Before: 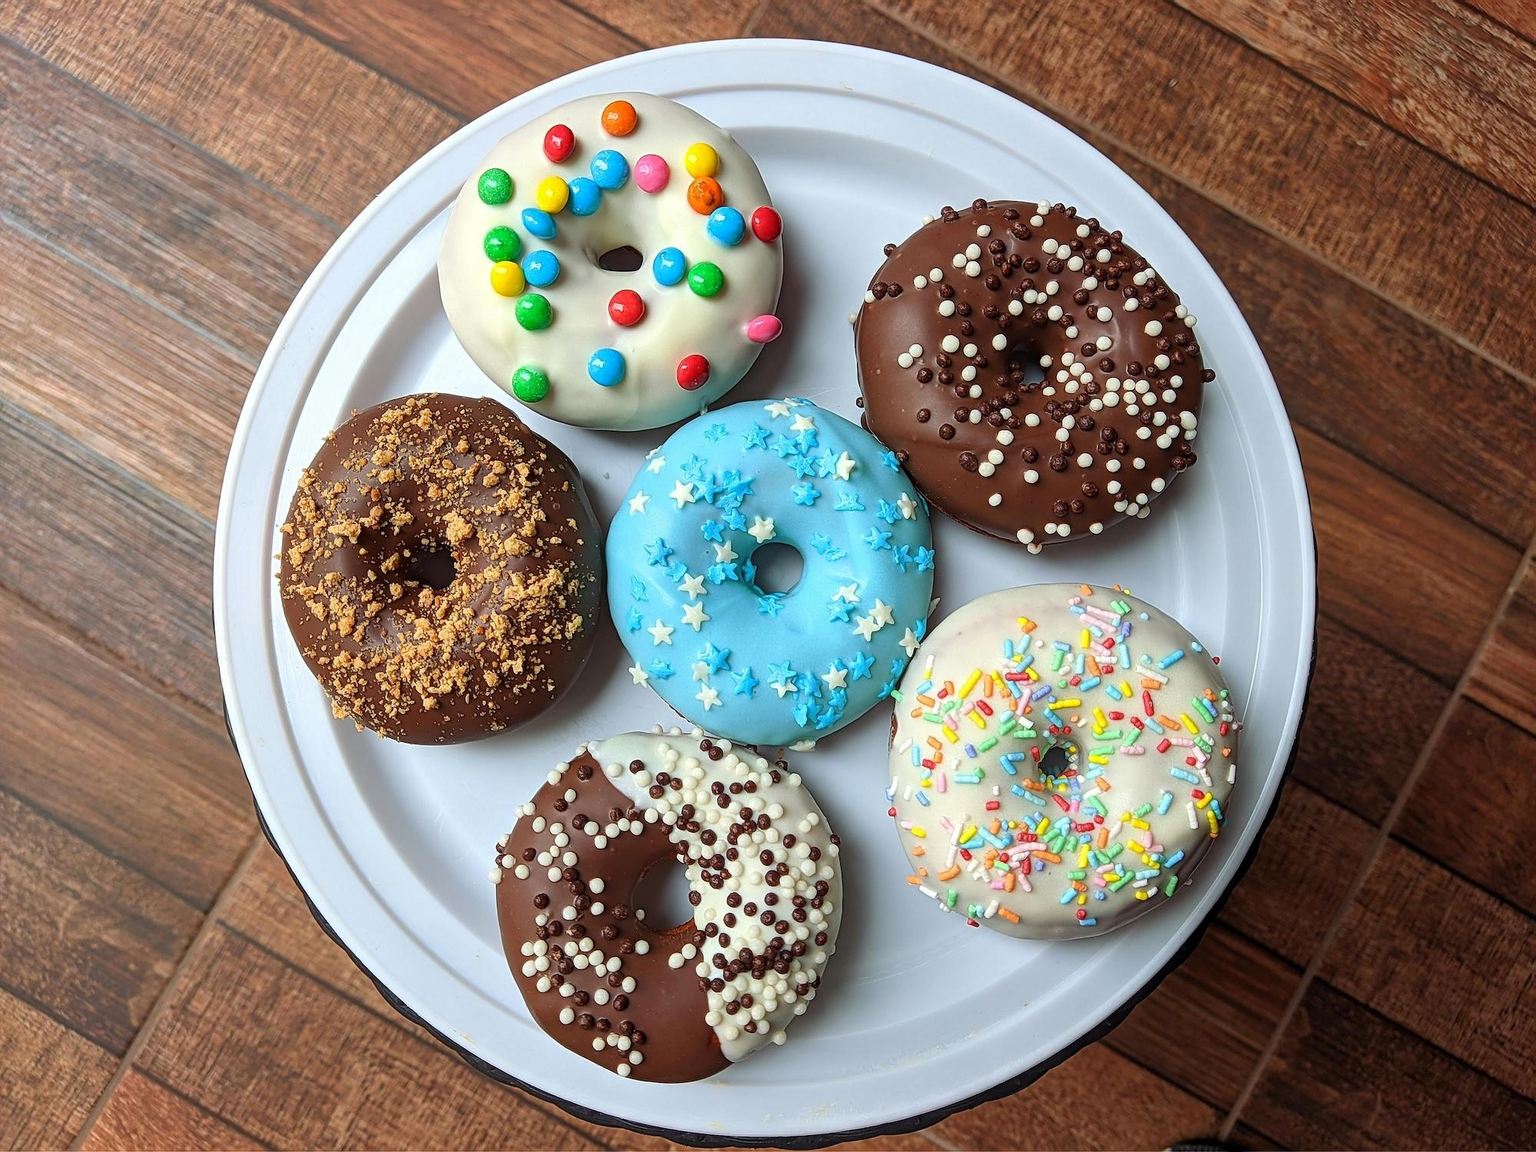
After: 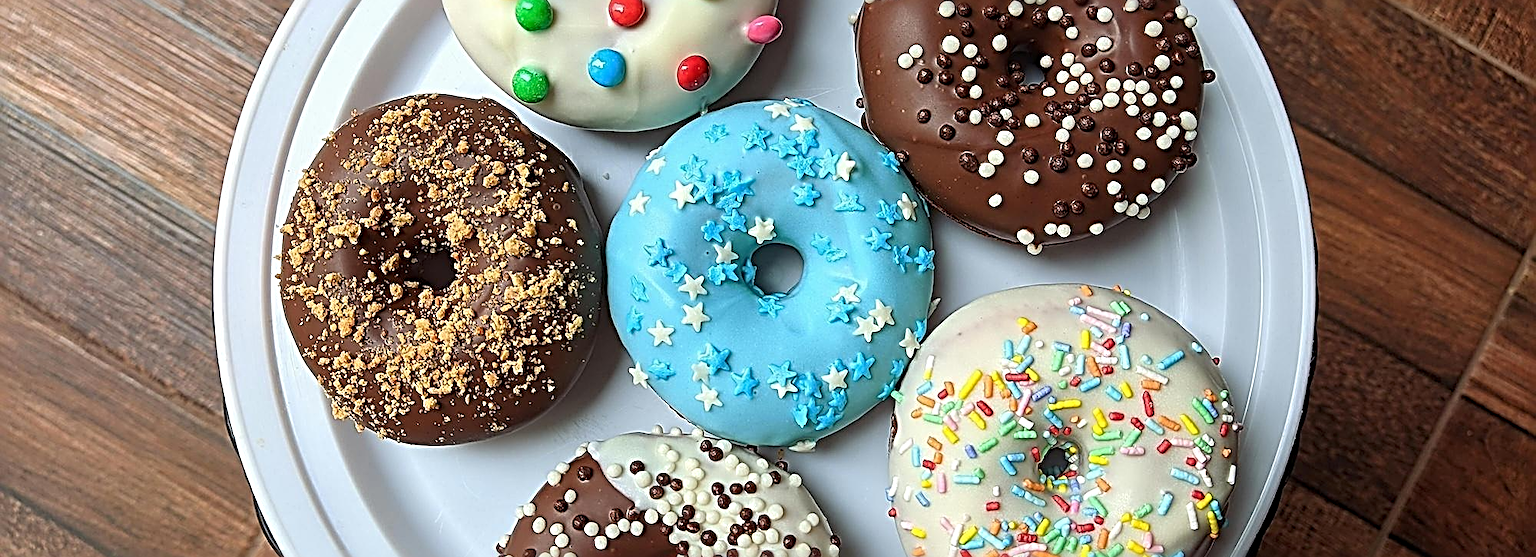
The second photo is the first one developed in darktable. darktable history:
crop and rotate: top 26.056%, bottom 25.543%
sharpen: radius 3.69, amount 0.928
